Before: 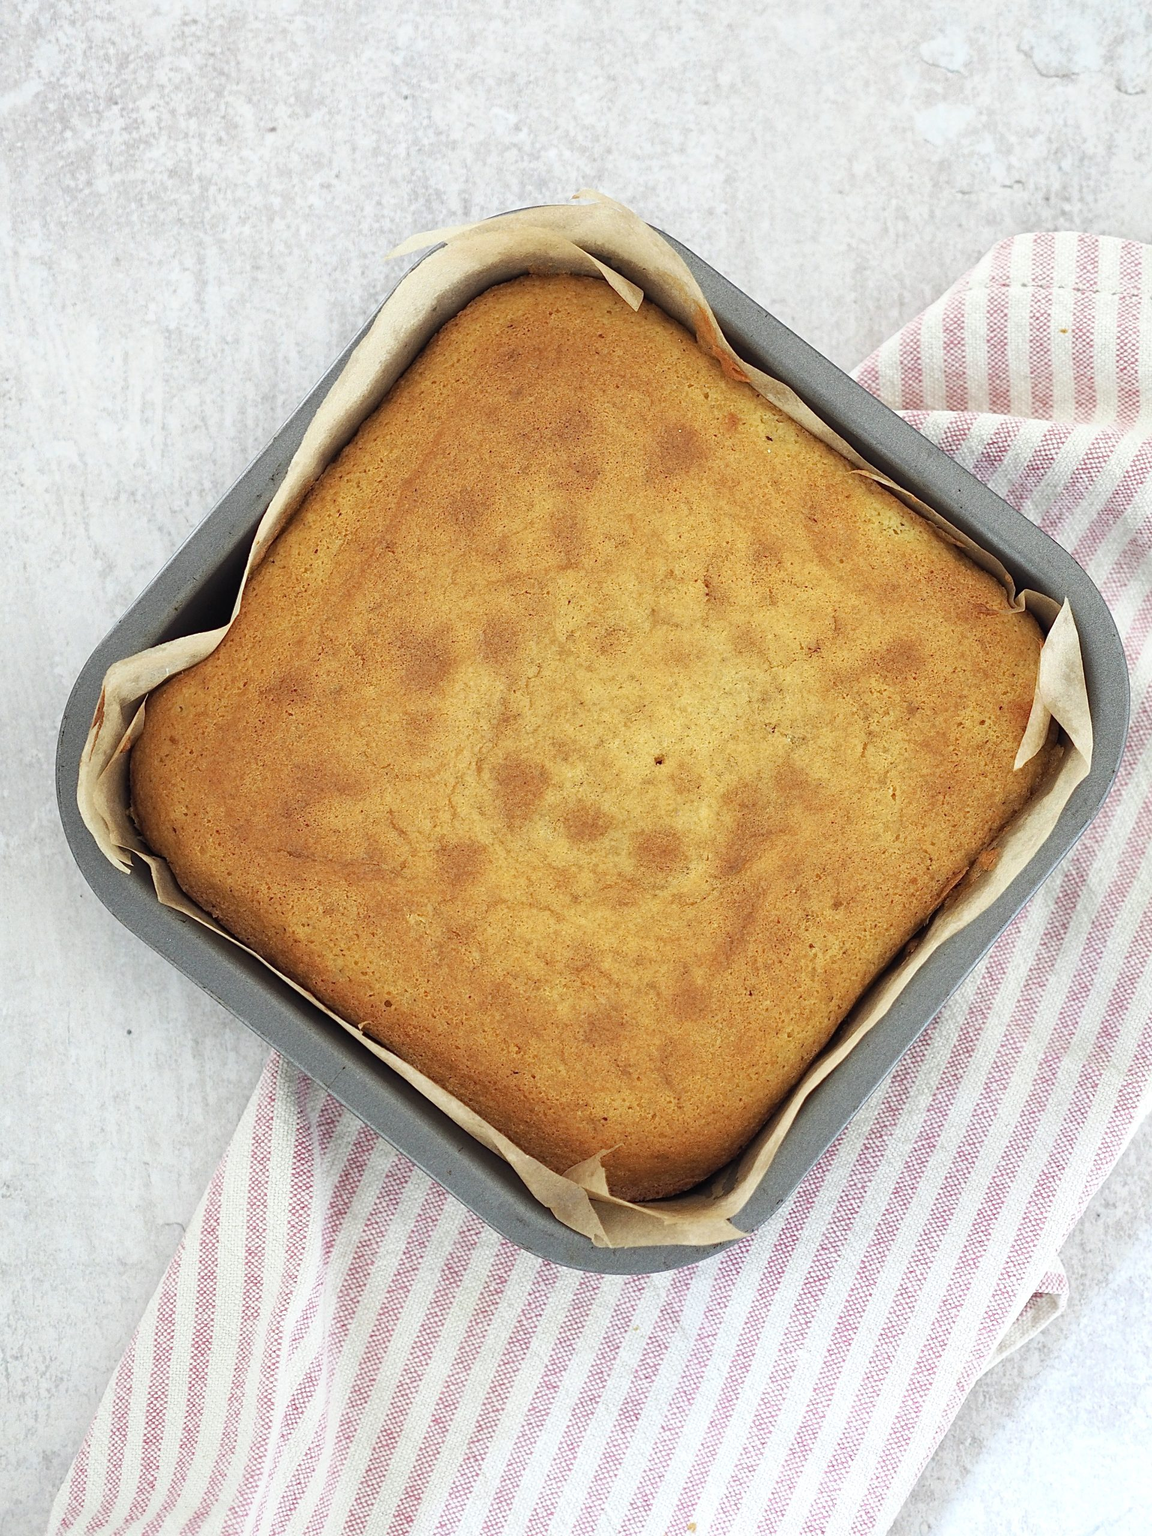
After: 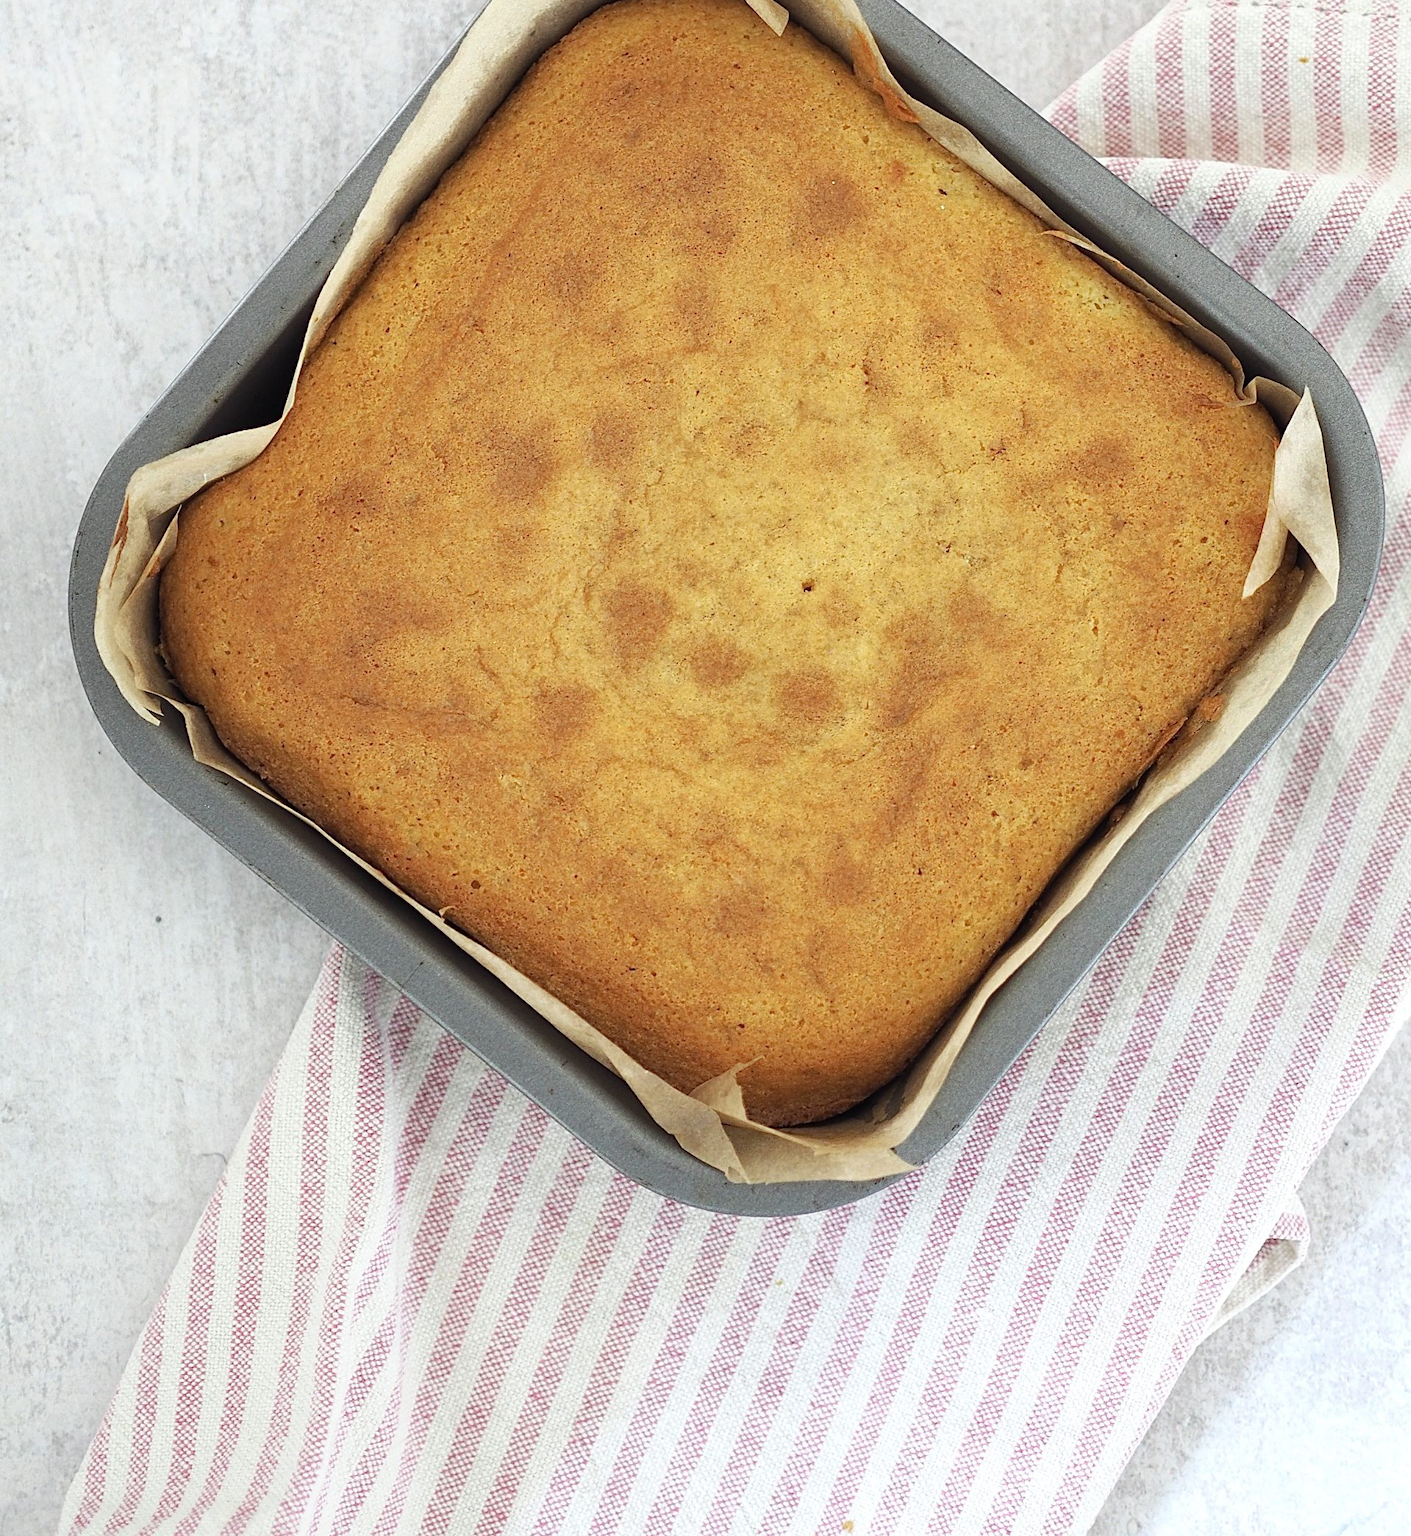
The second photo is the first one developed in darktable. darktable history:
crop and rotate: top 18.373%
